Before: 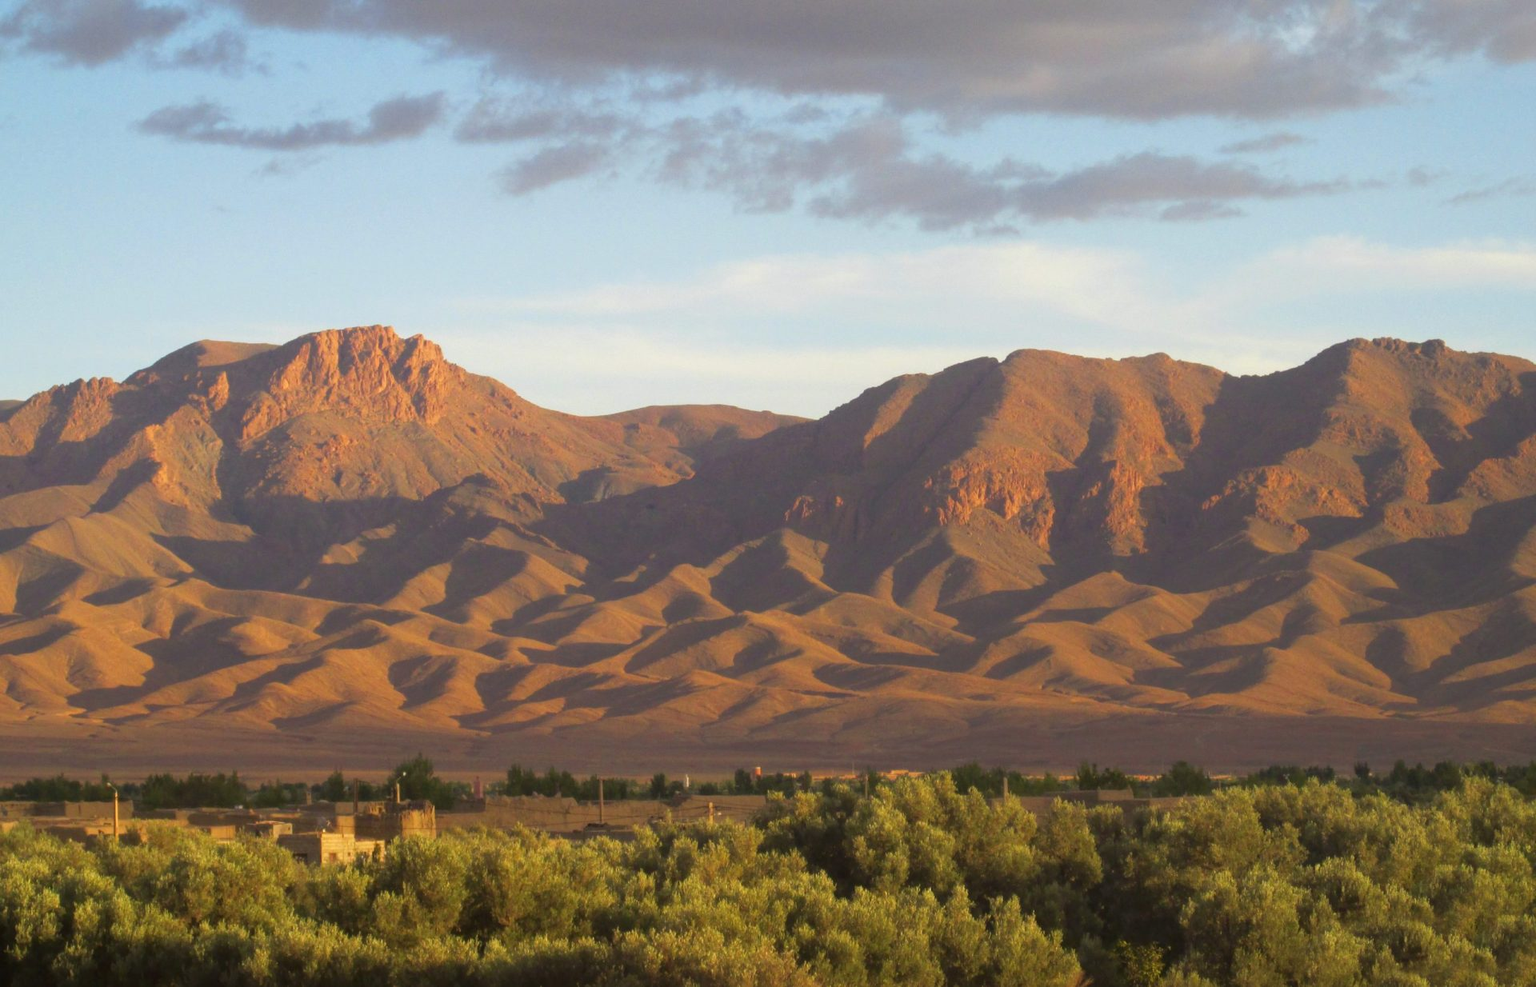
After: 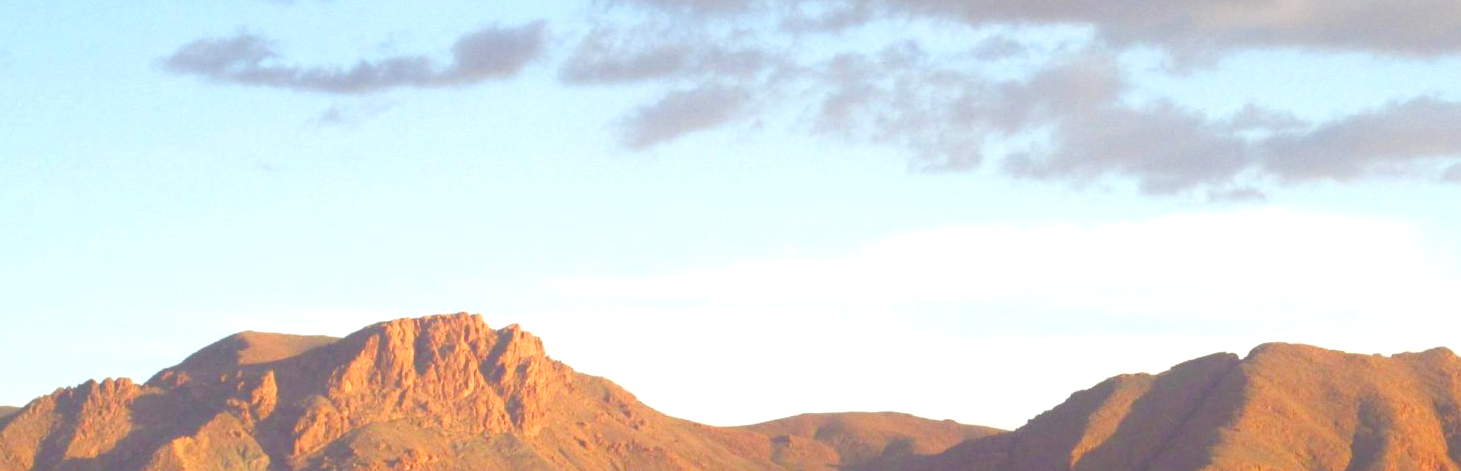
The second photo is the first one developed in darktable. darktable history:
crop: left 0.508%, top 7.636%, right 23.362%, bottom 54.181%
exposure: exposure 0.607 EV, compensate highlight preservation false
color balance rgb: shadows lift › luminance 0.897%, shadows lift › chroma 0.501%, shadows lift › hue 22.2°, perceptual saturation grading › global saturation 20%, perceptual saturation grading › highlights -25.729%, perceptual saturation grading › shadows 50.408%
